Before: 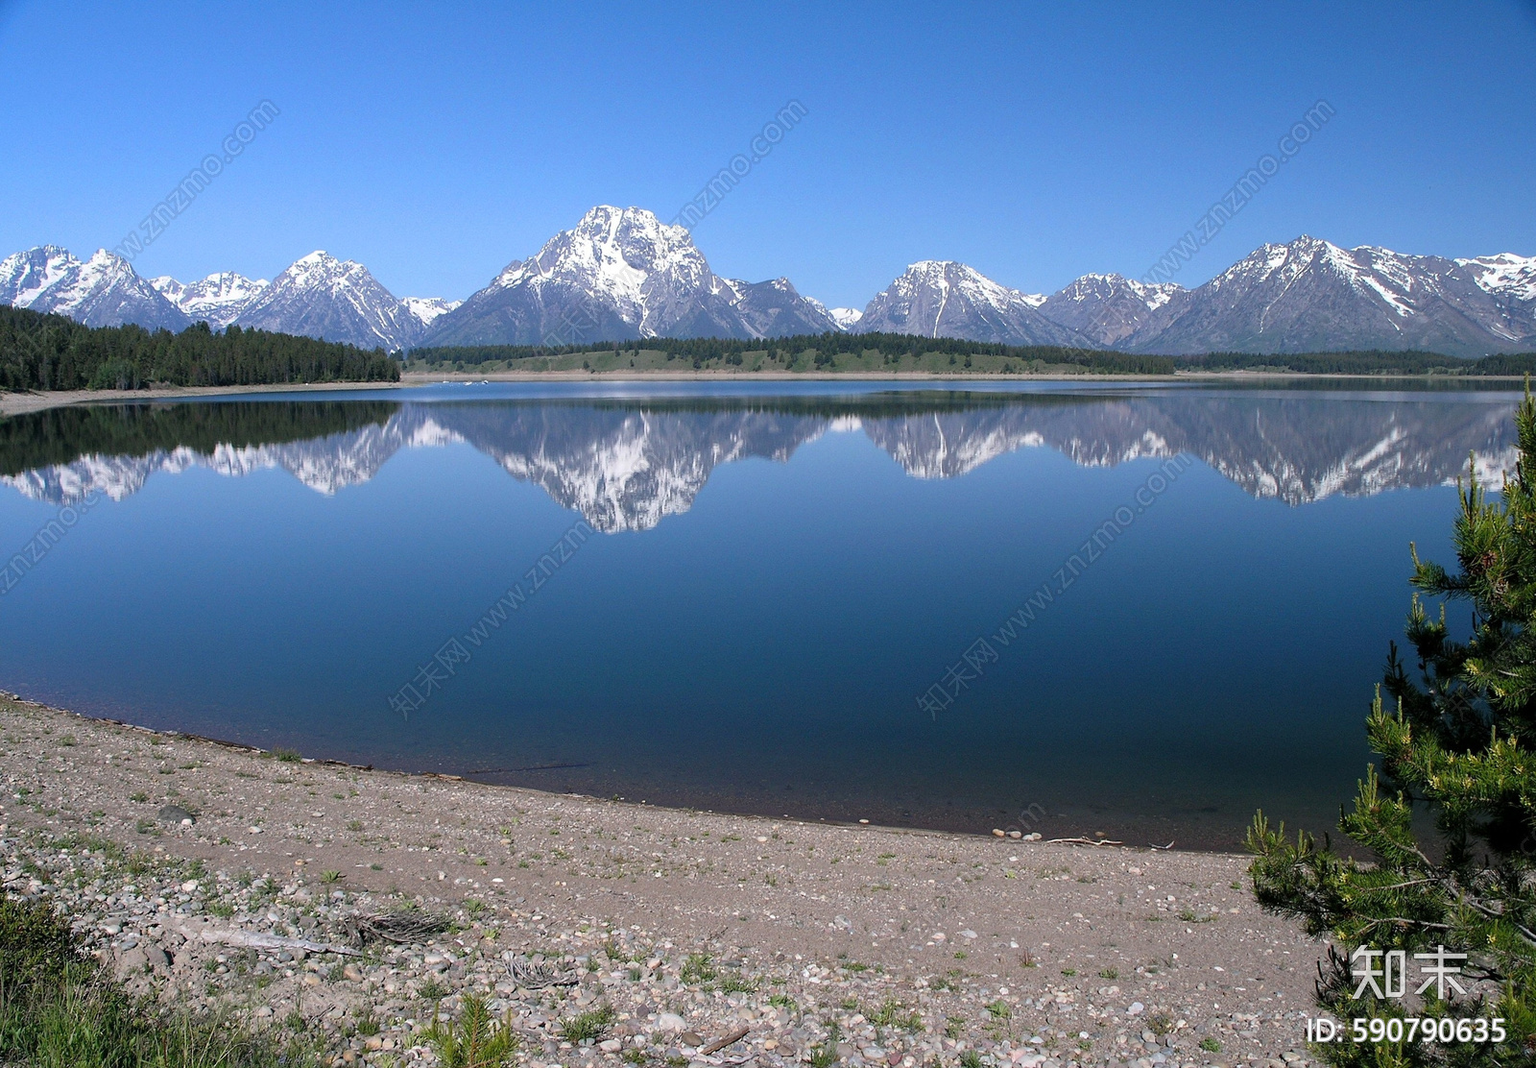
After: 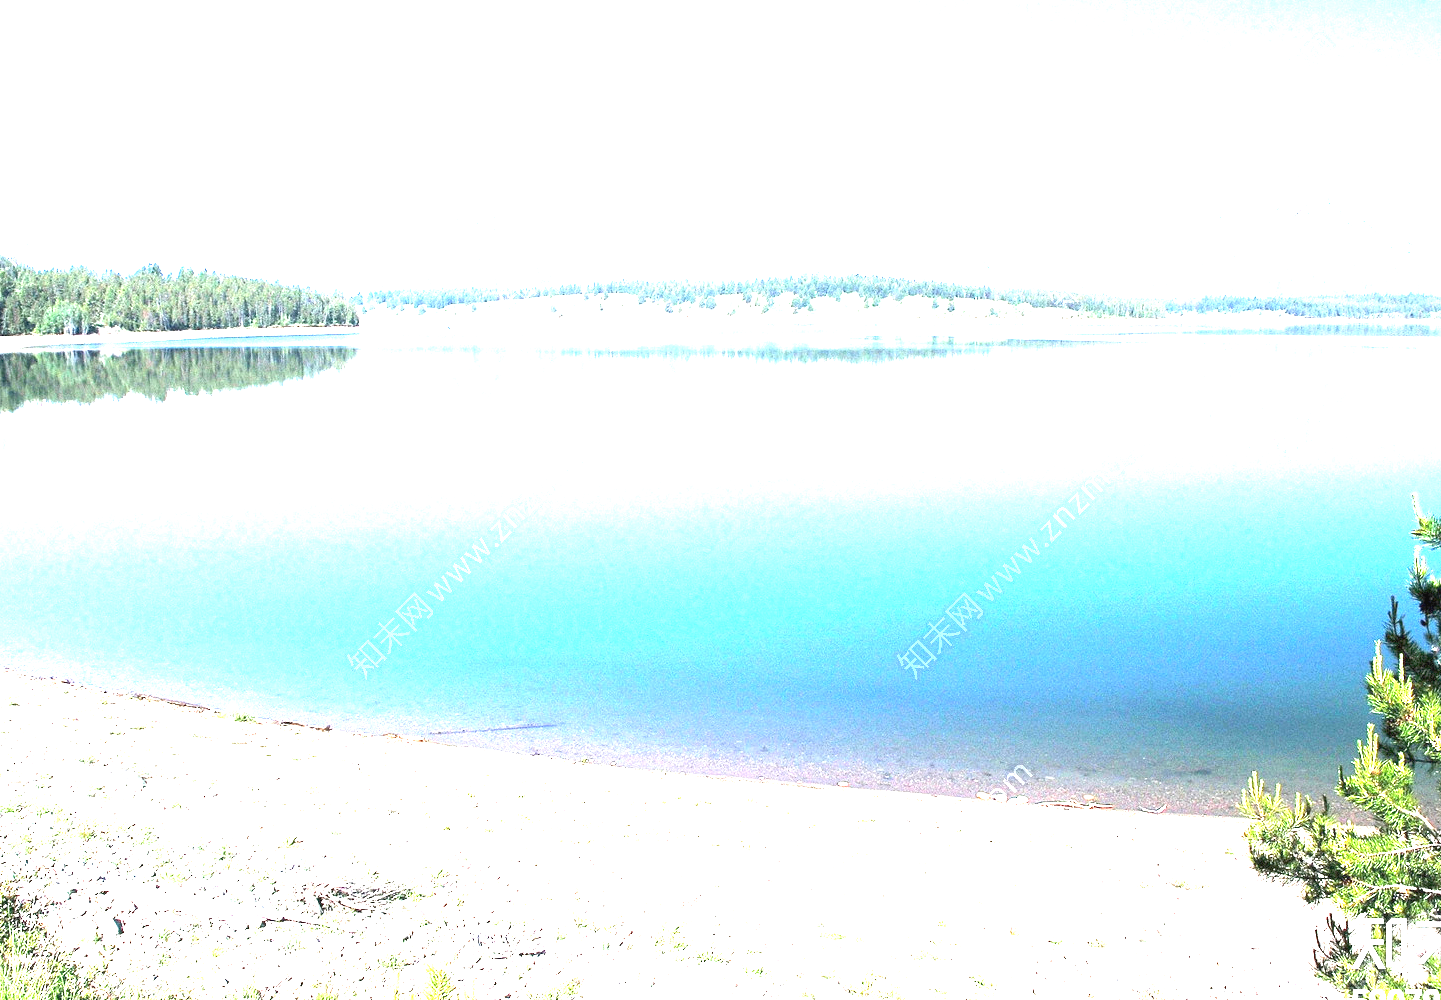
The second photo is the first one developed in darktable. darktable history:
exposure: black level correction 0, exposure 4.028 EV, compensate exposure bias true, compensate highlight preservation false
crop: left 3.616%, top 6.428%, right 6.262%, bottom 3.329%
